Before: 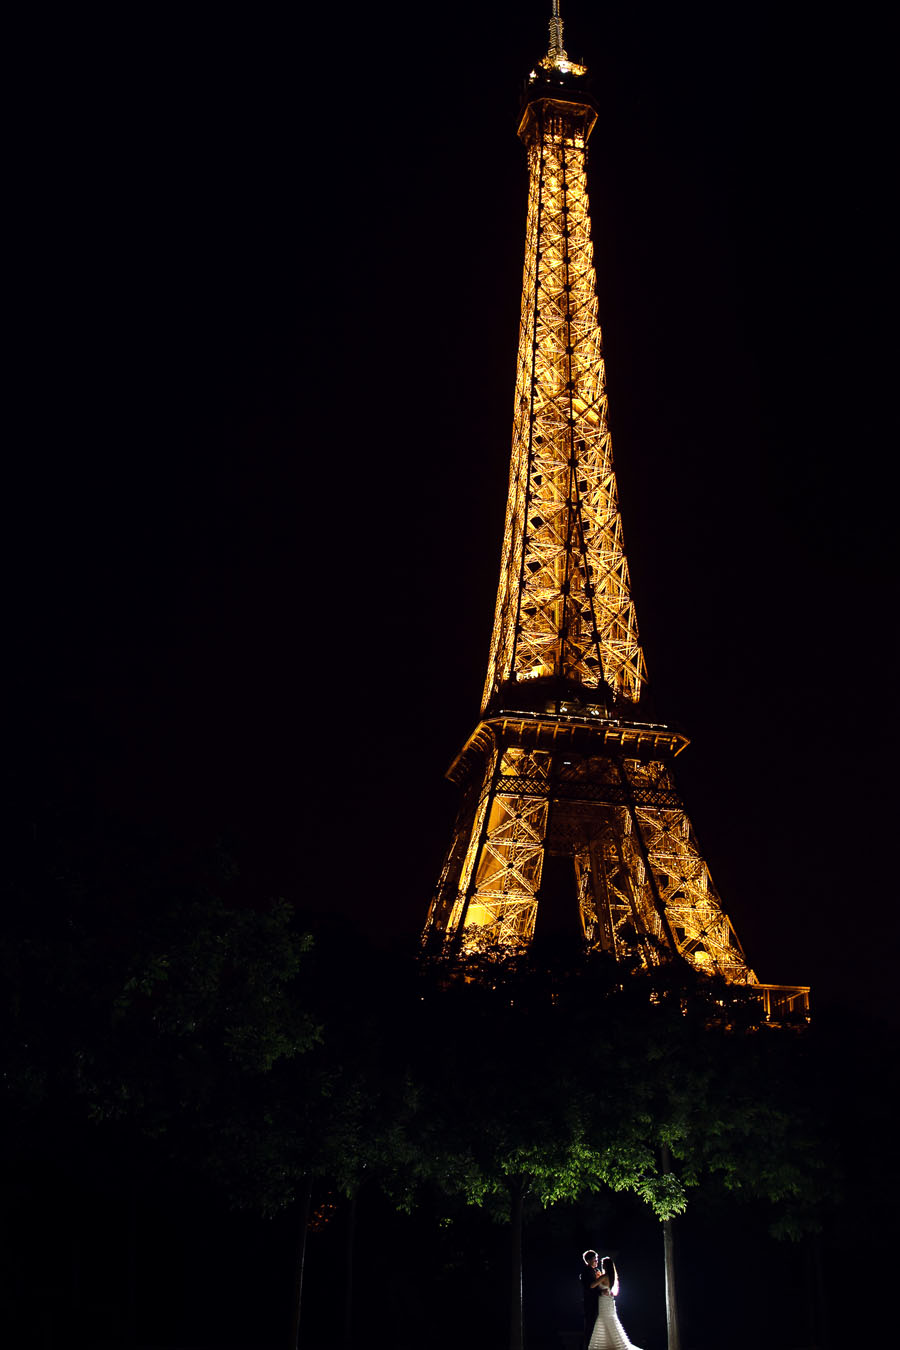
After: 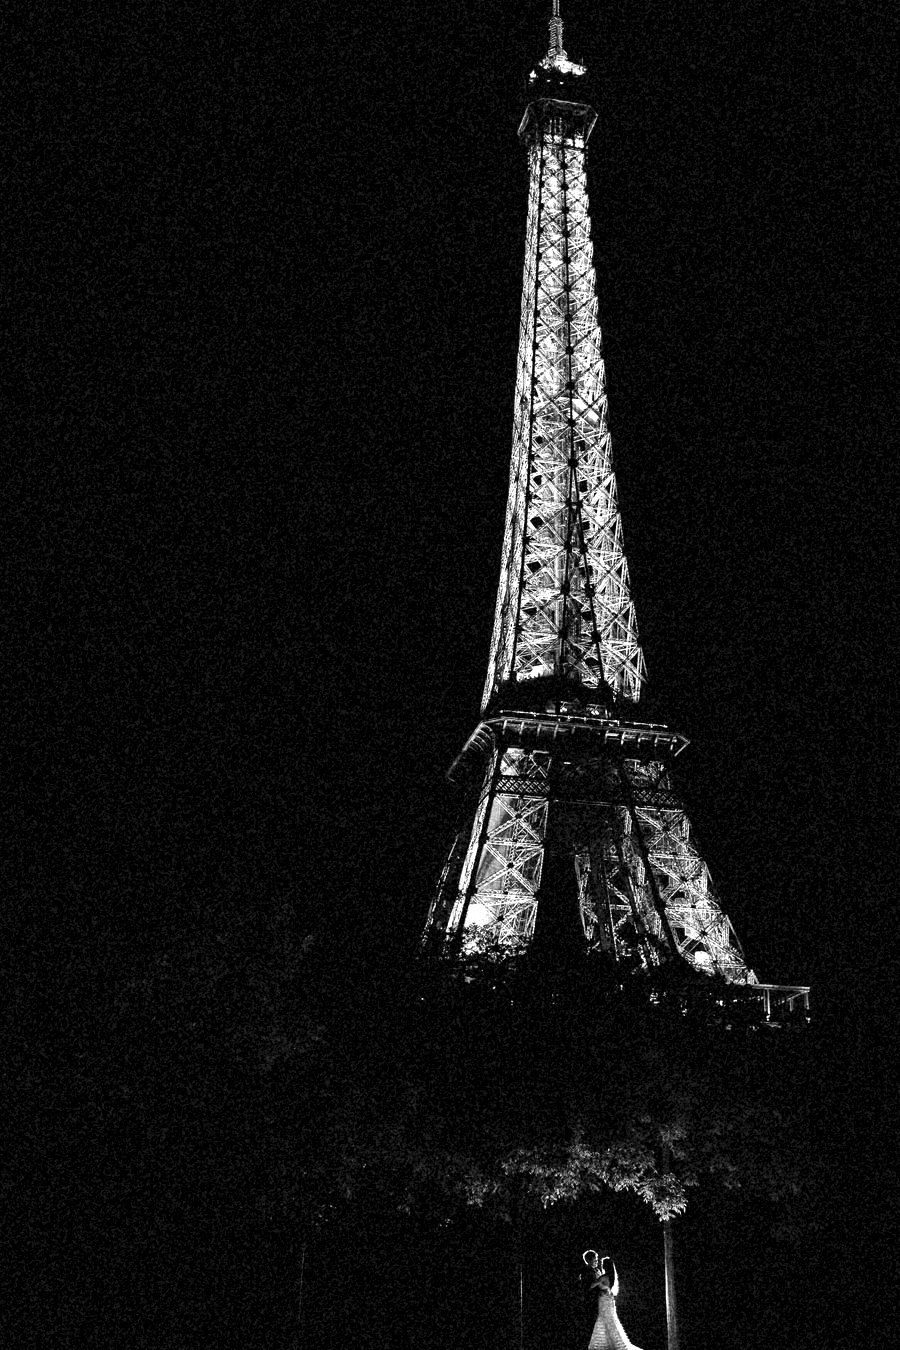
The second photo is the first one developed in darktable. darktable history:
monochrome: on, module defaults
grain: coarseness 46.9 ISO, strength 50.21%, mid-tones bias 0%
local contrast: highlights 100%, shadows 100%, detail 120%, midtone range 0.2
color balance rgb: perceptual saturation grading › global saturation 25%, perceptual saturation grading › highlights -50%, perceptual saturation grading › shadows 30%, perceptual brilliance grading › global brilliance 12%, global vibrance 20%
